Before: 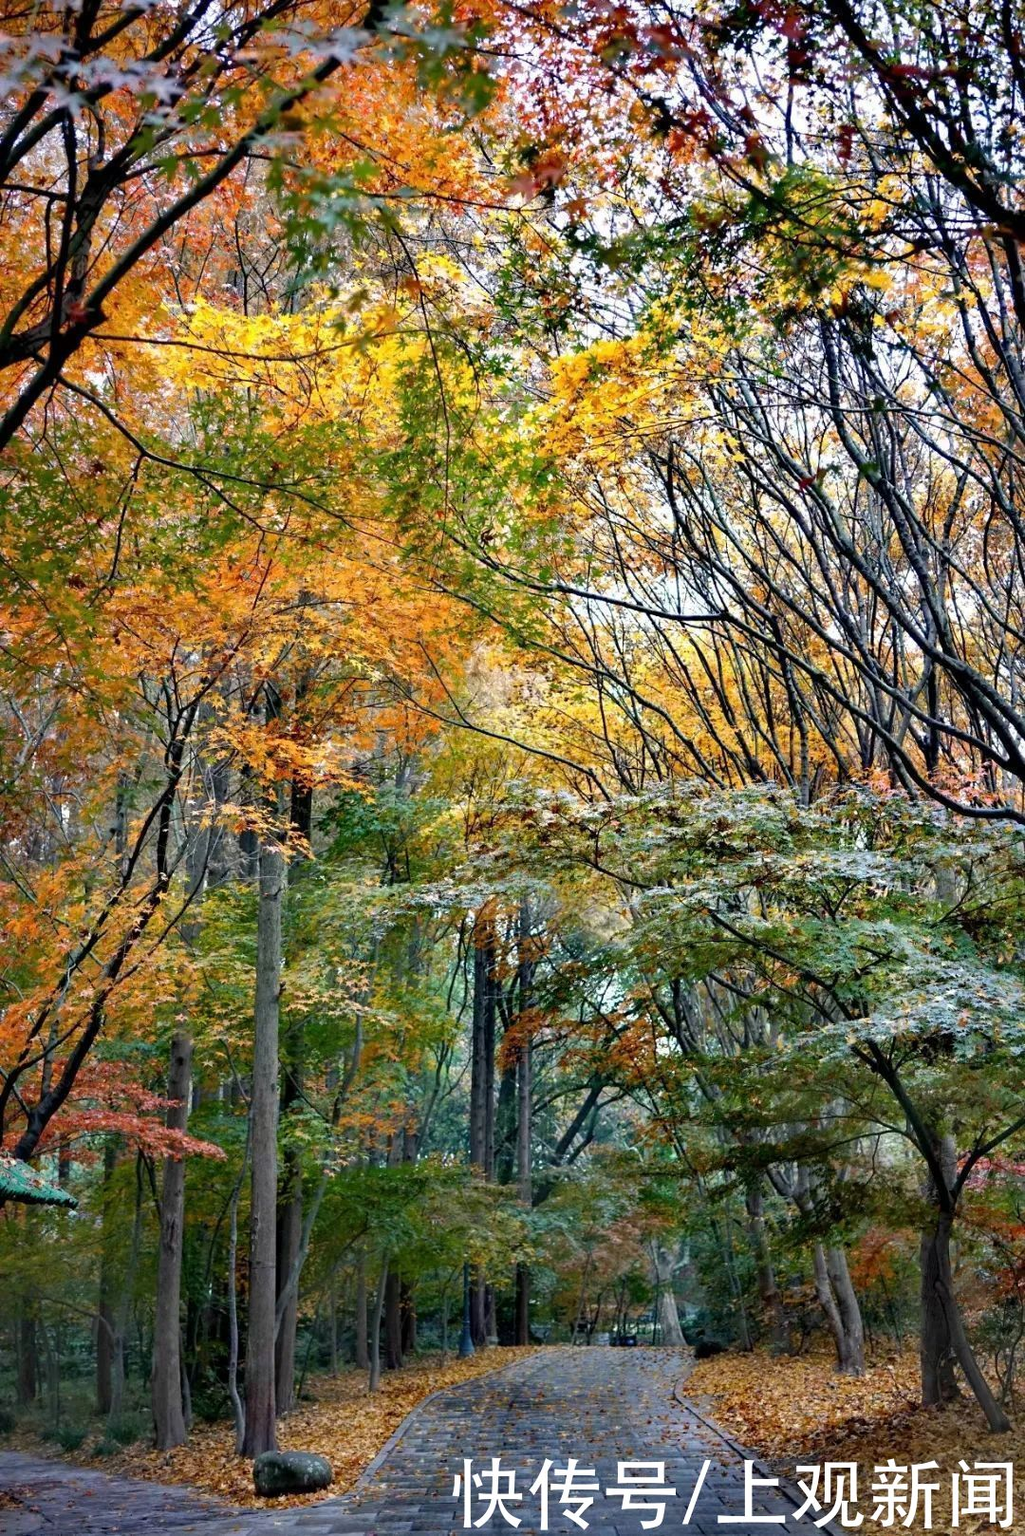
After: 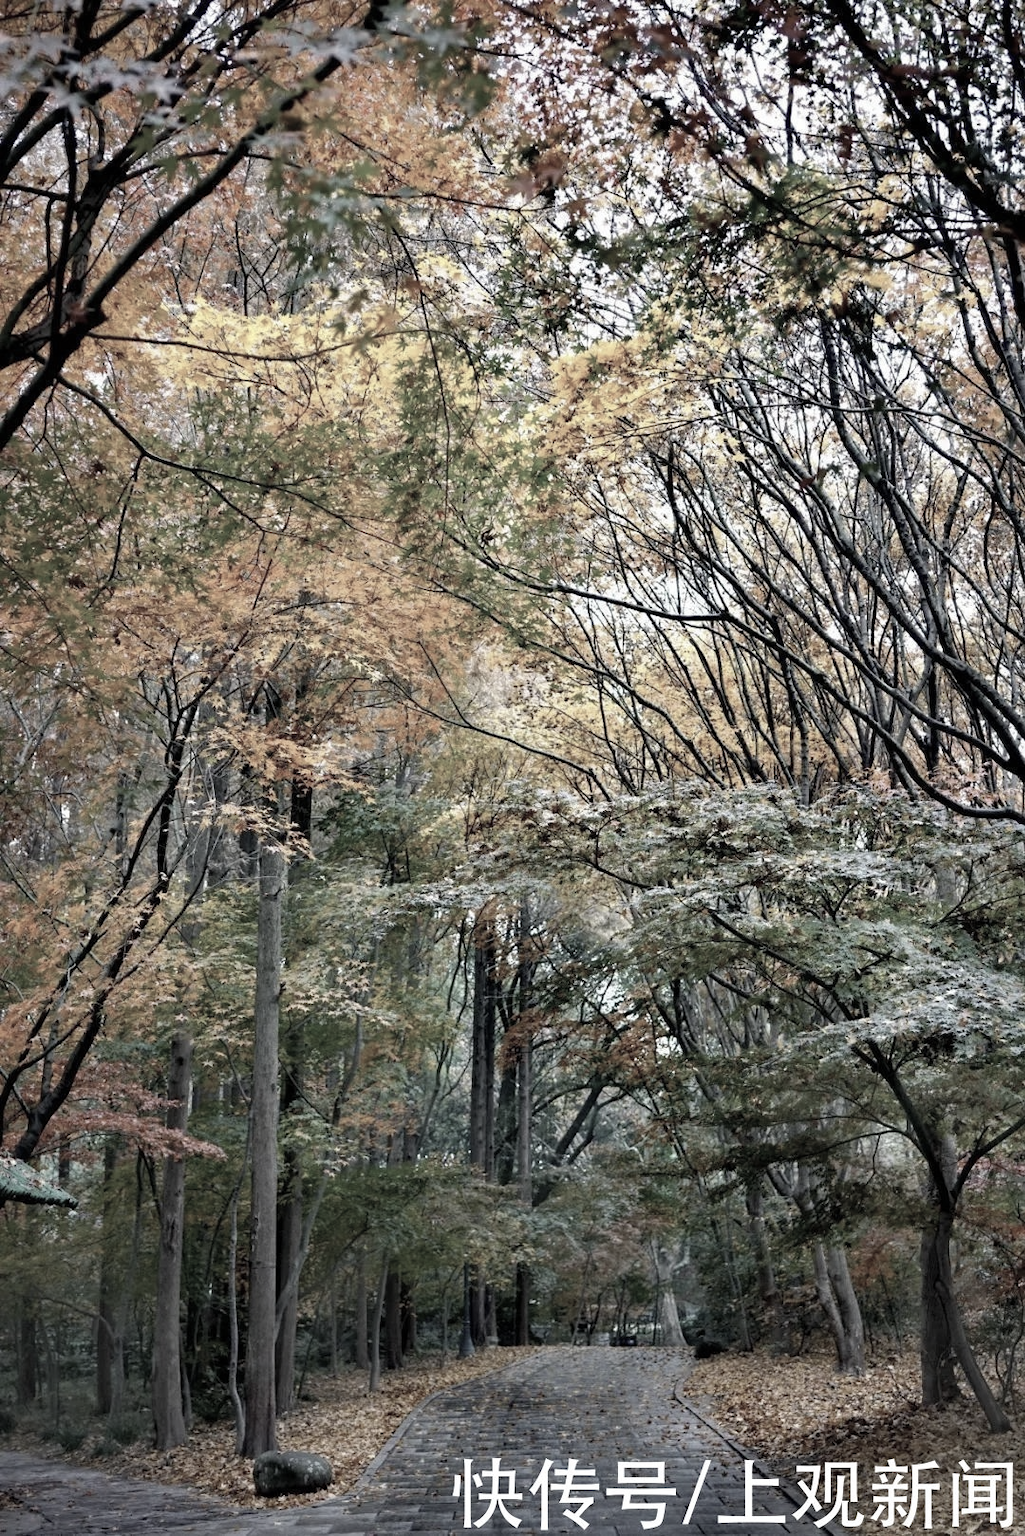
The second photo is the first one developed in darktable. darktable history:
color zones: curves: ch1 [(0, 0.153) (0.143, 0.15) (0.286, 0.151) (0.429, 0.152) (0.571, 0.152) (0.714, 0.151) (0.857, 0.151) (1, 0.153)]
